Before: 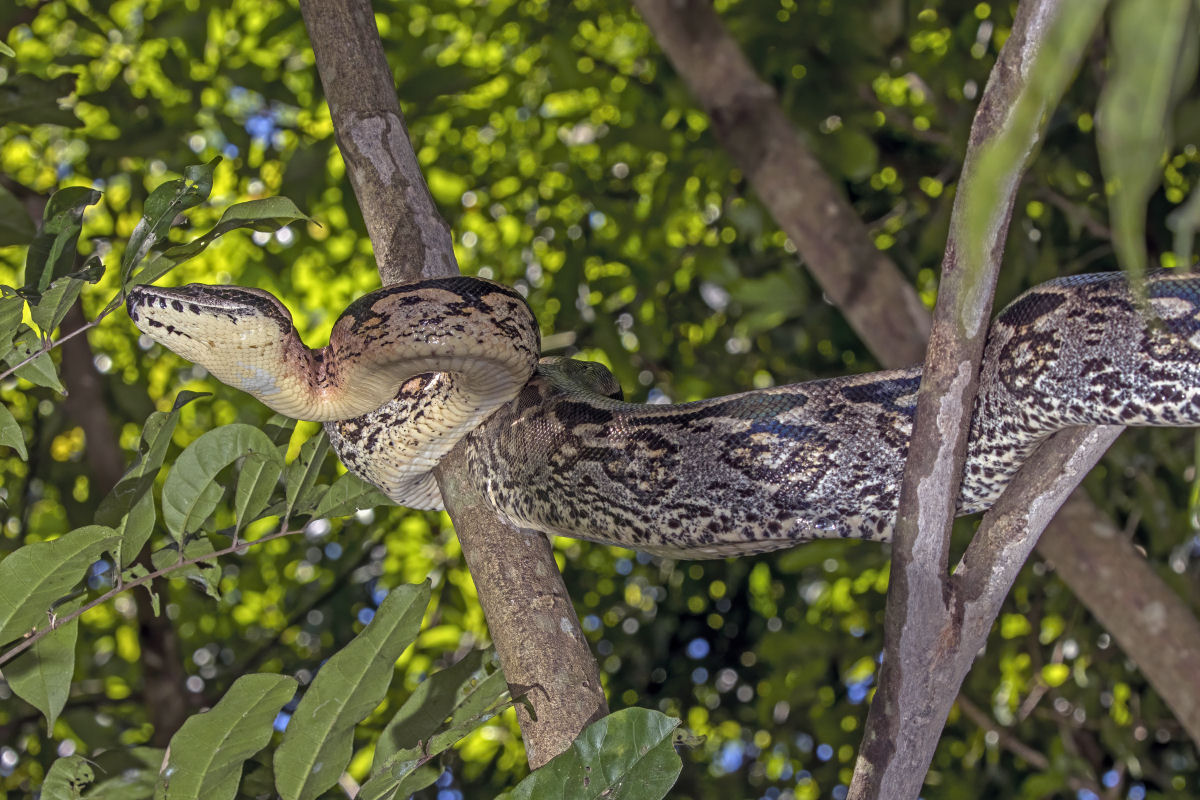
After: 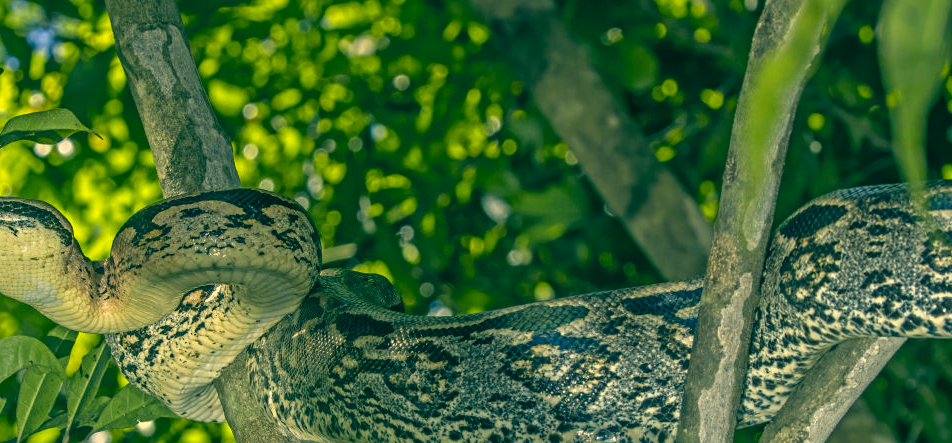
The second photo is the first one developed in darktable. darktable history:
crop: left 18.258%, top 11.104%, right 2.375%, bottom 33.447%
color correction: highlights a* 2.27, highlights b* 33.96, shadows a* -37.22, shadows b* -5.71
